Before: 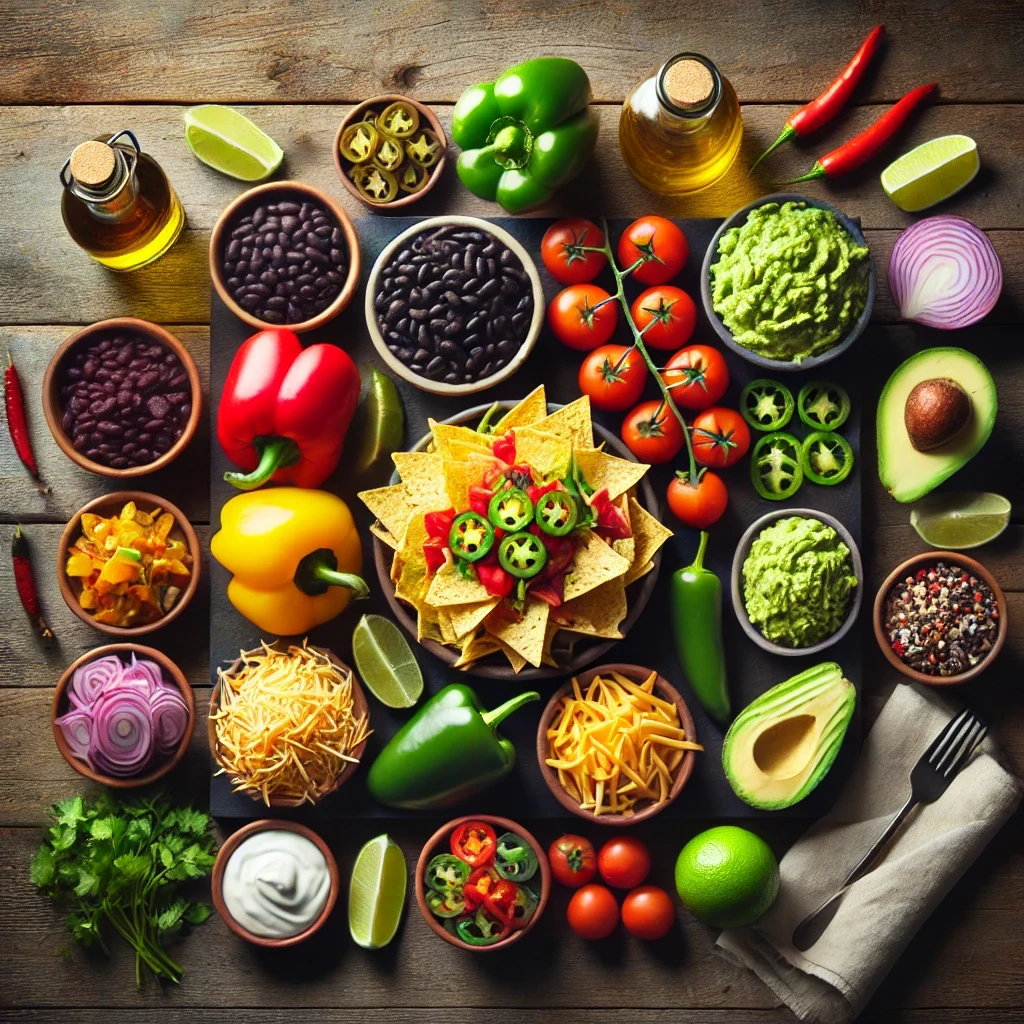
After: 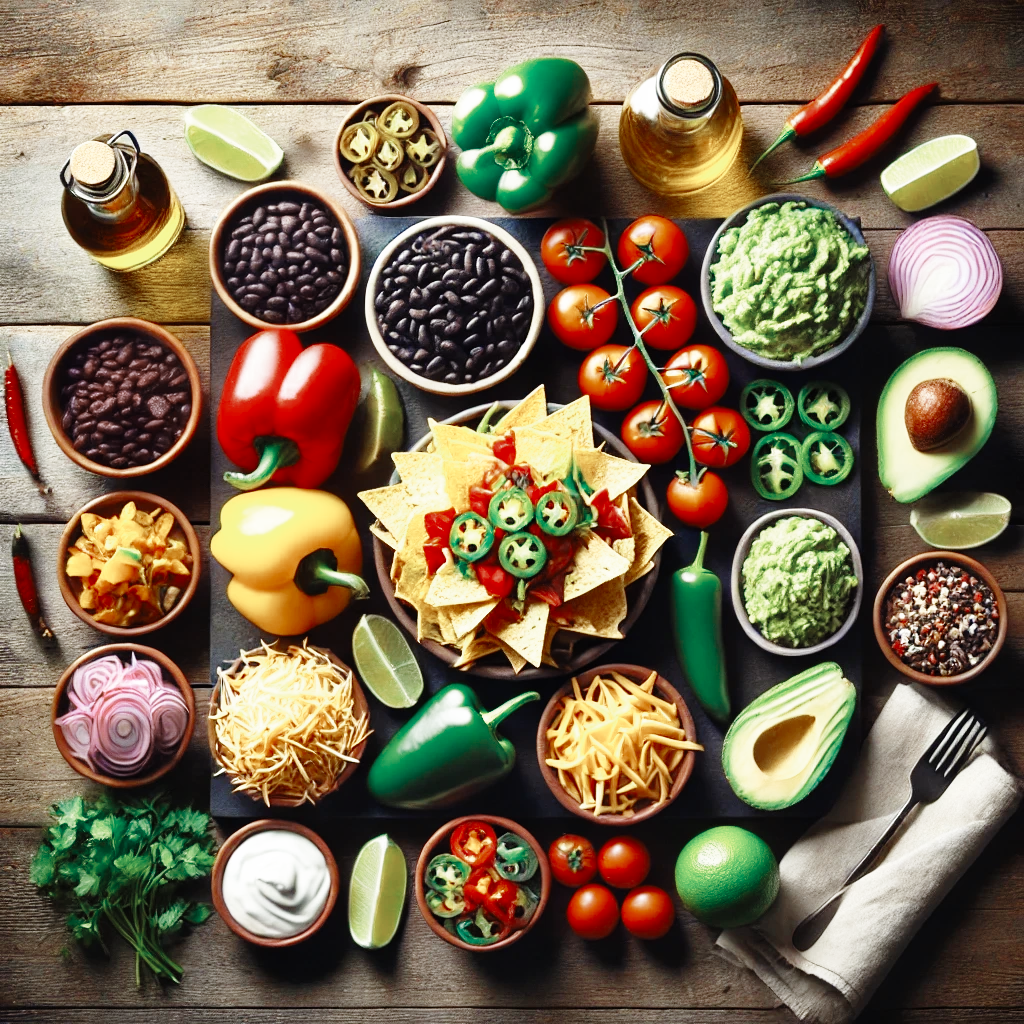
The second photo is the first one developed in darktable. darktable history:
color zones: curves: ch0 [(0, 0.5) (0.125, 0.4) (0.25, 0.5) (0.375, 0.4) (0.5, 0.4) (0.625, 0.6) (0.75, 0.6) (0.875, 0.5)]; ch1 [(0, 0.35) (0.125, 0.45) (0.25, 0.35) (0.375, 0.35) (0.5, 0.35) (0.625, 0.35) (0.75, 0.45) (0.875, 0.35)]; ch2 [(0, 0.6) (0.125, 0.5) (0.25, 0.5) (0.375, 0.6) (0.5, 0.6) (0.625, 0.5) (0.75, 0.5) (0.875, 0.5)], mix 24.84%
base curve: curves: ch0 [(0, 0) (0.008, 0.007) (0.022, 0.029) (0.048, 0.089) (0.092, 0.197) (0.191, 0.399) (0.275, 0.534) (0.357, 0.65) (0.477, 0.78) (0.542, 0.833) (0.799, 0.973) (1, 1)], preserve colors none
